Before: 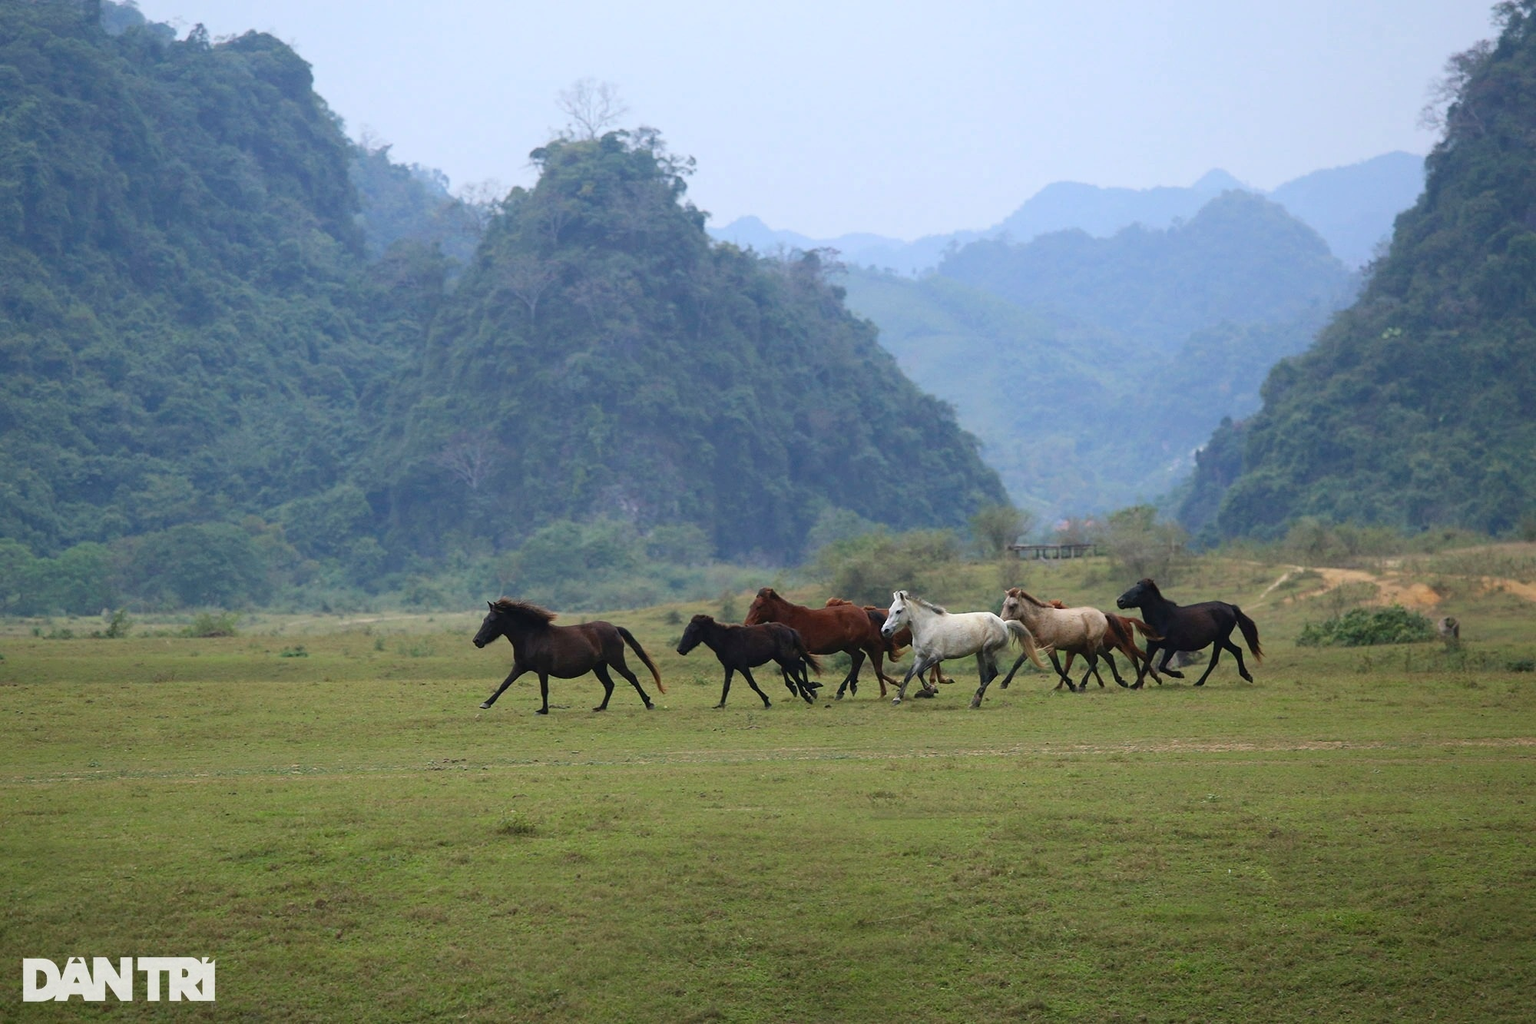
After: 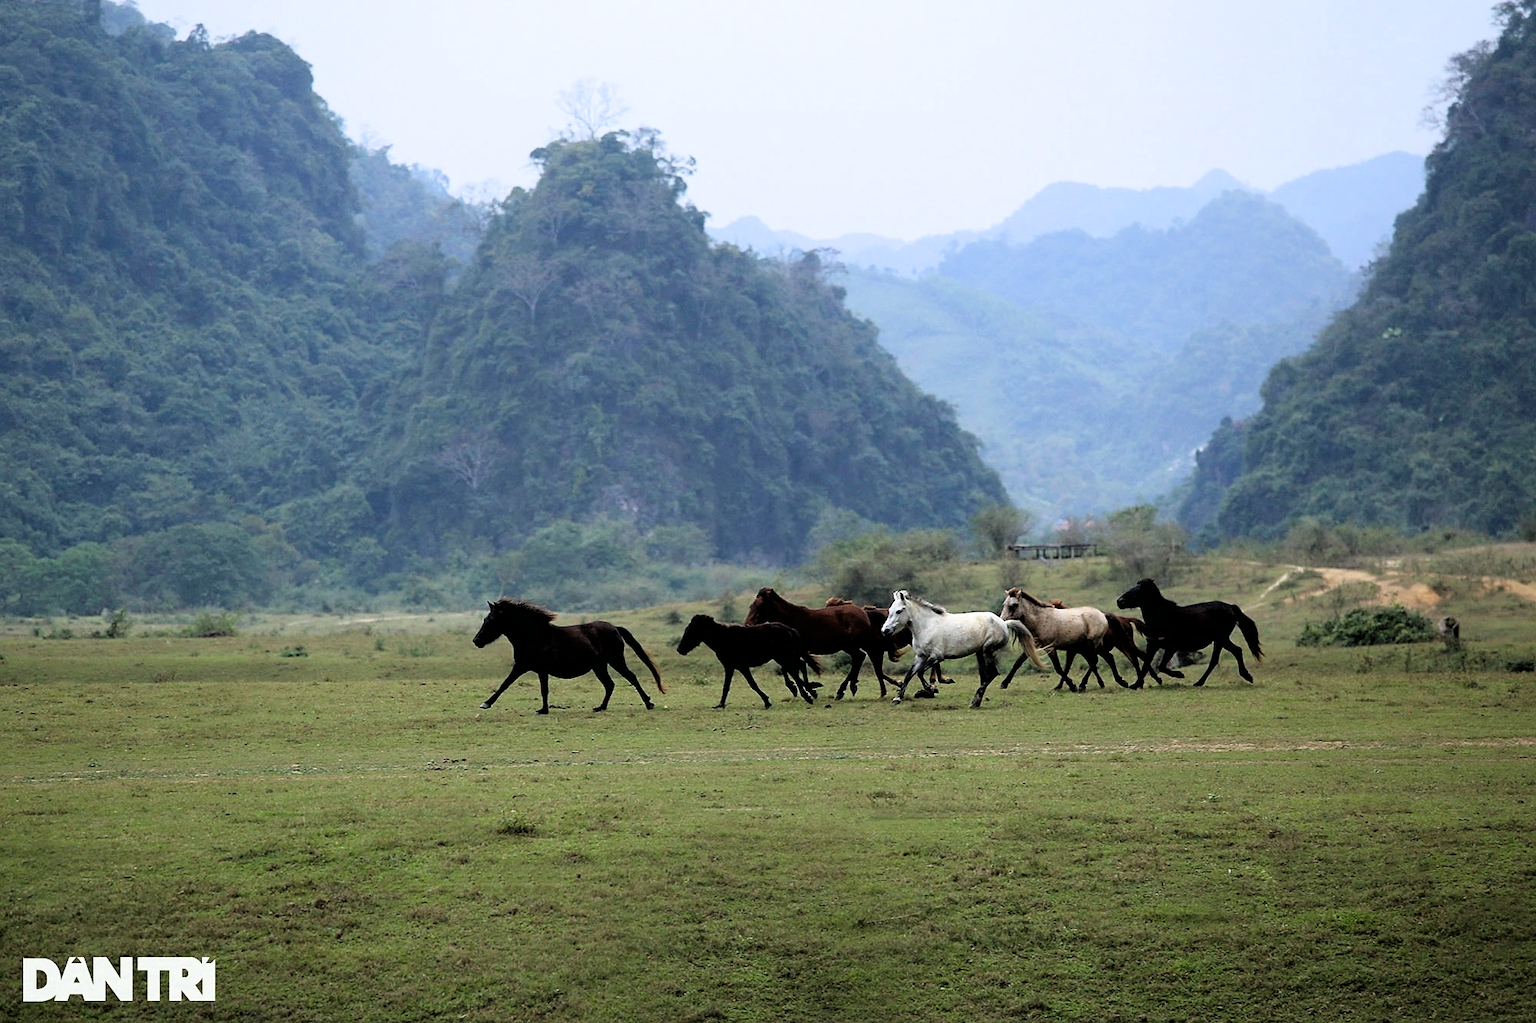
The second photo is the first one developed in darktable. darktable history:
white balance: red 0.982, blue 1.018
sharpen: radius 1.458, amount 0.398, threshold 1.271
filmic rgb: black relative exposure -3.57 EV, white relative exposure 2.29 EV, hardness 3.41
